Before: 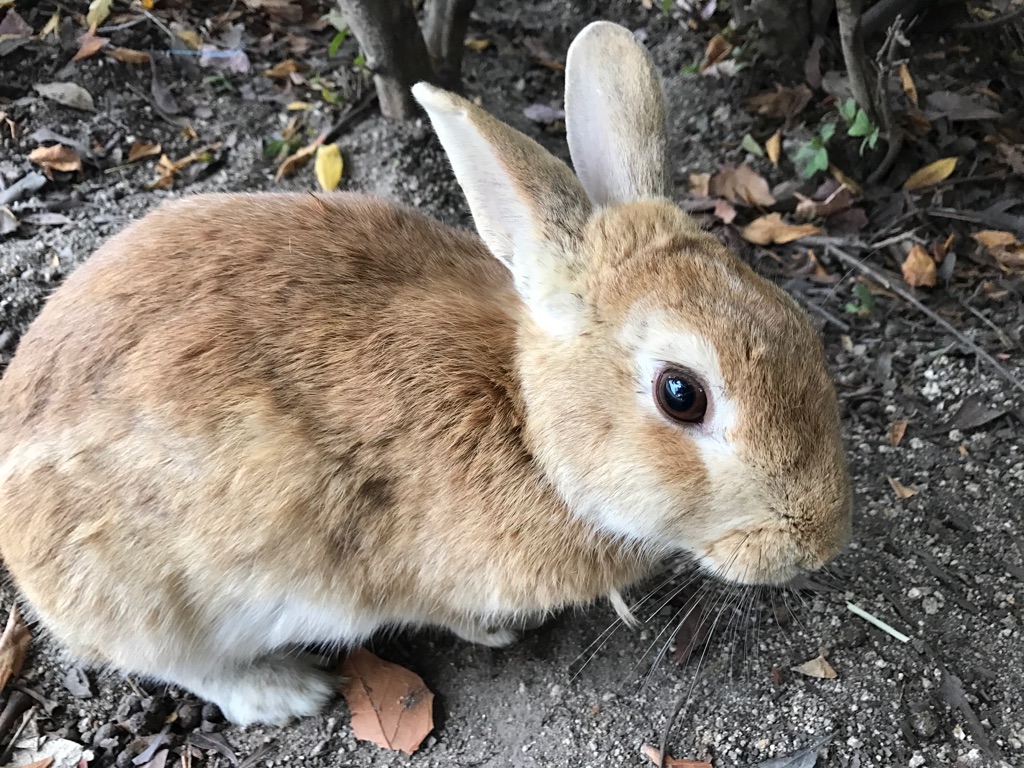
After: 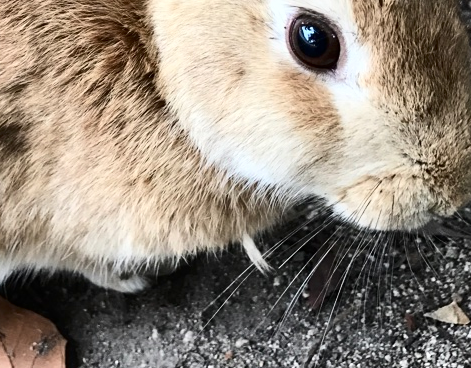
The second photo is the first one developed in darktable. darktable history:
crop: left 35.847%, top 46.195%, right 18.139%, bottom 5.853%
contrast brightness saturation: contrast 0.275
